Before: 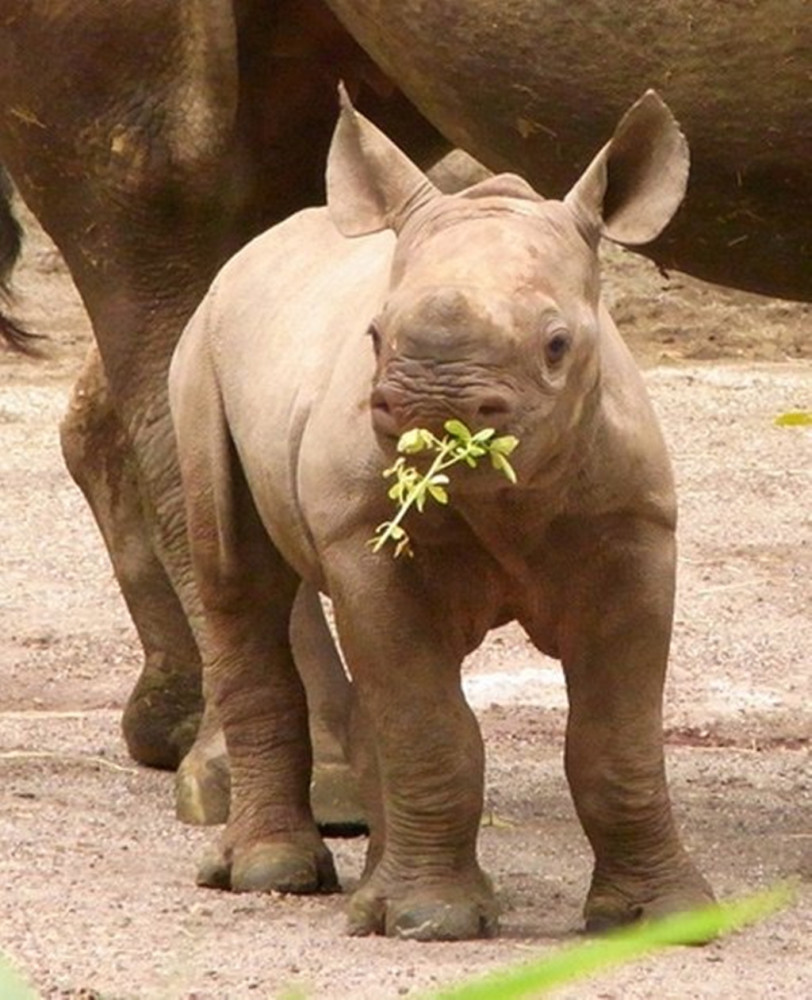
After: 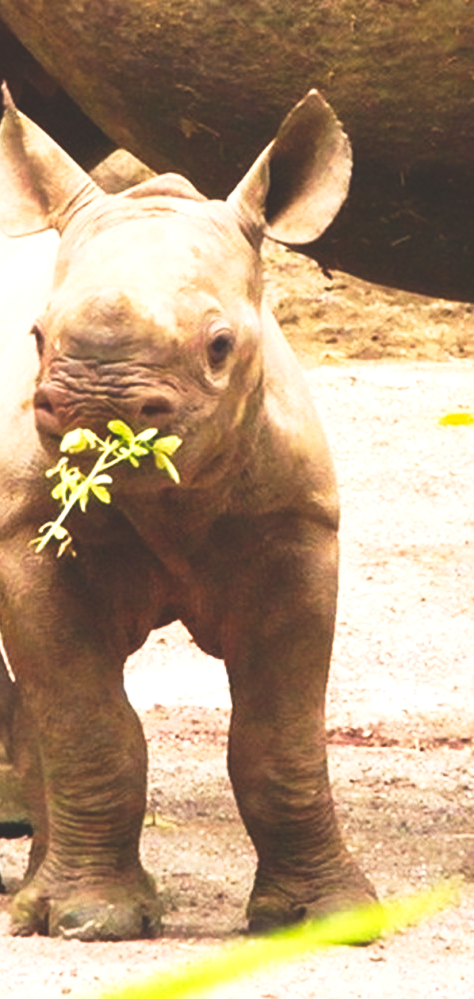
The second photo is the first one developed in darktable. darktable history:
crop: left 41.598%
shadows and highlights: shadows 11.67, white point adjustment 1.15, highlights -2.24, soften with gaussian
color balance rgb: global offset › luminance 1.995%, perceptual saturation grading › global saturation -0.036%, perceptual brilliance grading › highlights 9.224%, perceptual brilliance grading › mid-tones 5.612%, global vibrance 20%
tone curve: curves: ch0 [(0, 0) (0.003, 0.142) (0.011, 0.142) (0.025, 0.147) (0.044, 0.147) (0.069, 0.152) (0.1, 0.16) (0.136, 0.172) (0.177, 0.193) (0.224, 0.221) (0.277, 0.264) (0.335, 0.322) (0.399, 0.399) (0.468, 0.49) (0.543, 0.593) (0.623, 0.723) (0.709, 0.841) (0.801, 0.925) (0.898, 0.976) (1, 1)], preserve colors none
